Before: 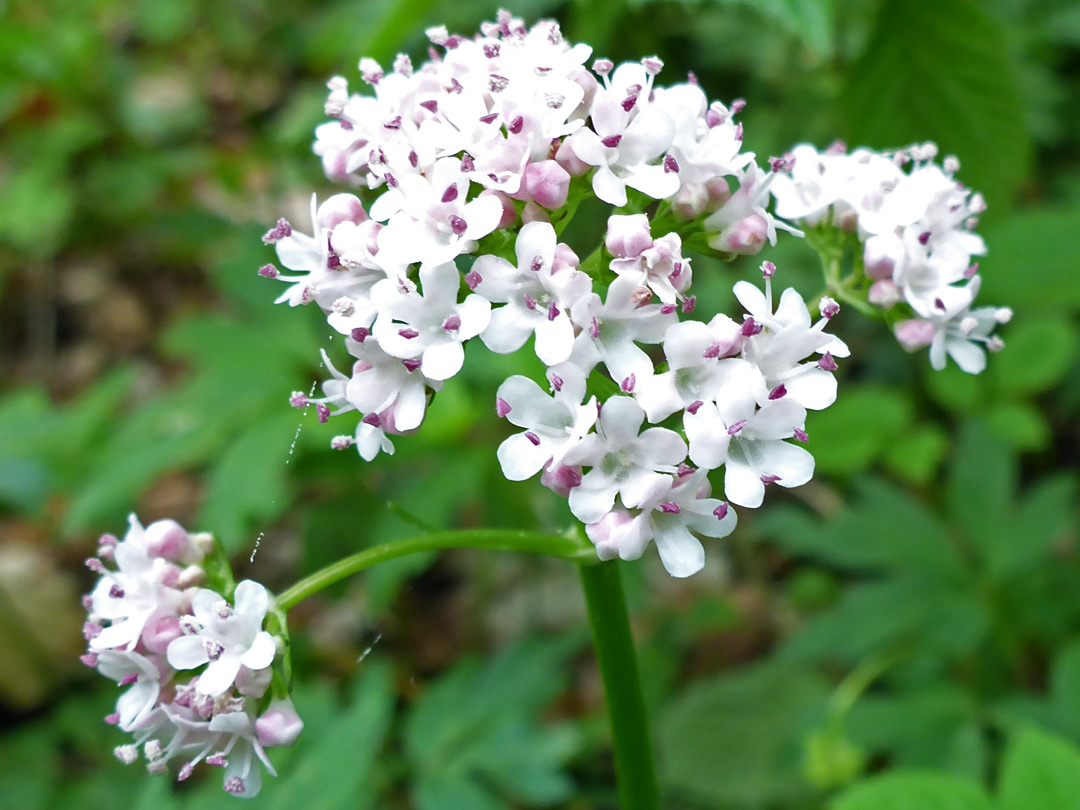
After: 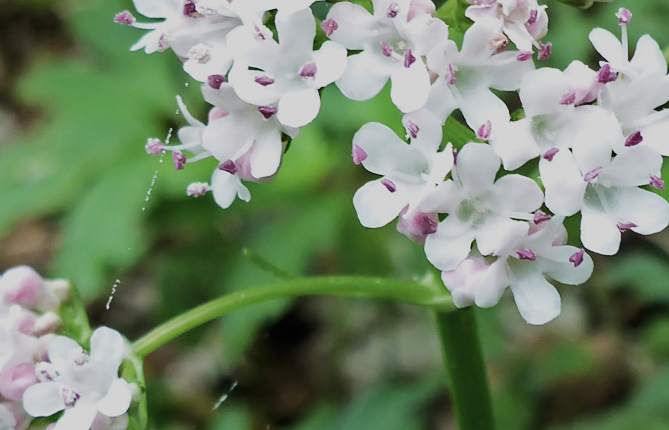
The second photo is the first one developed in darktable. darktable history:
filmic rgb: black relative exposure -7.65 EV, white relative exposure 4.56 EV, hardness 3.61, contrast 0.988
color correction: highlights b* 0.056, saturation 0.782
crop: left 13.356%, top 31.337%, right 24.641%, bottom 15.559%
tone curve: curves: ch0 [(0, 0) (0.23, 0.205) (0.486, 0.52) (0.822, 0.825) (0.994, 0.955)]; ch1 [(0, 0) (0.226, 0.261) (0.379, 0.442) (0.469, 0.472) (0.495, 0.495) (0.514, 0.504) (0.561, 0.568) (0.59, 0.612) (1, 1)]; ch2 [(0, 0) (0.269, 0.299) (0.459, 0.441) (0.498, 0.499) (0.523, 0.52) (0.586, 0.569) (0.635, 0.617) (0.659, 0.681) (0.718, 0.764) (1, 1)], color space Lab, linked channels, preserve colors none
